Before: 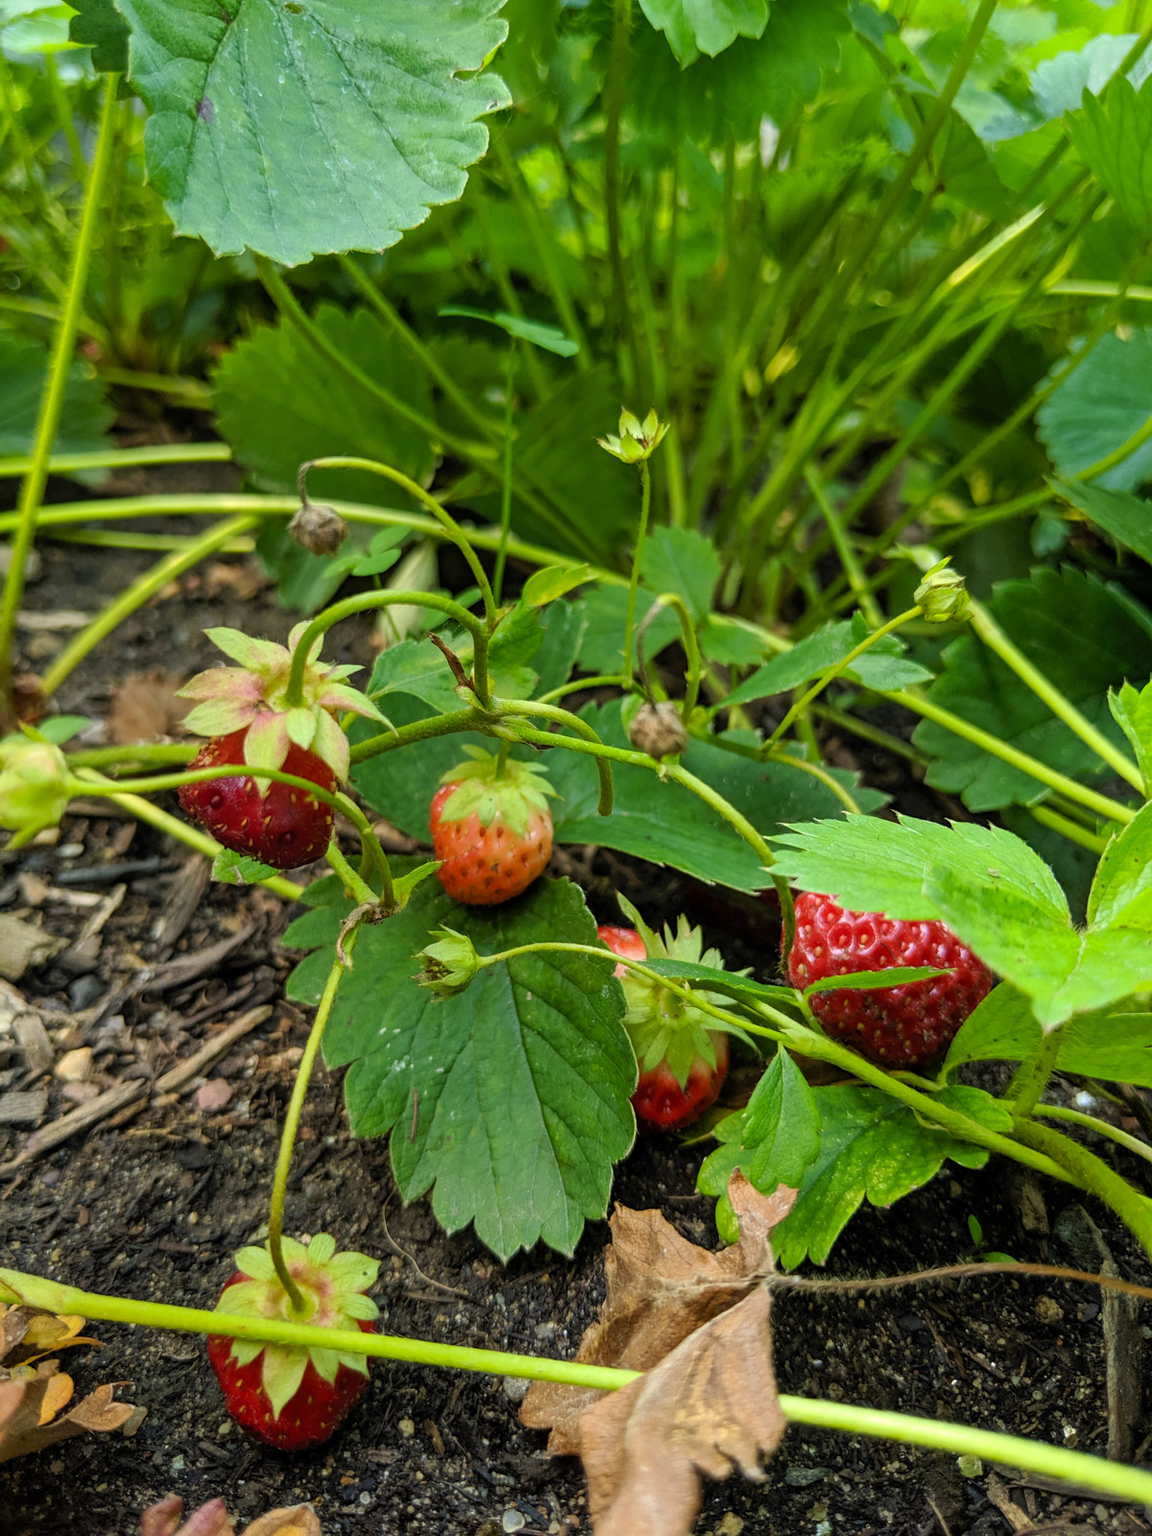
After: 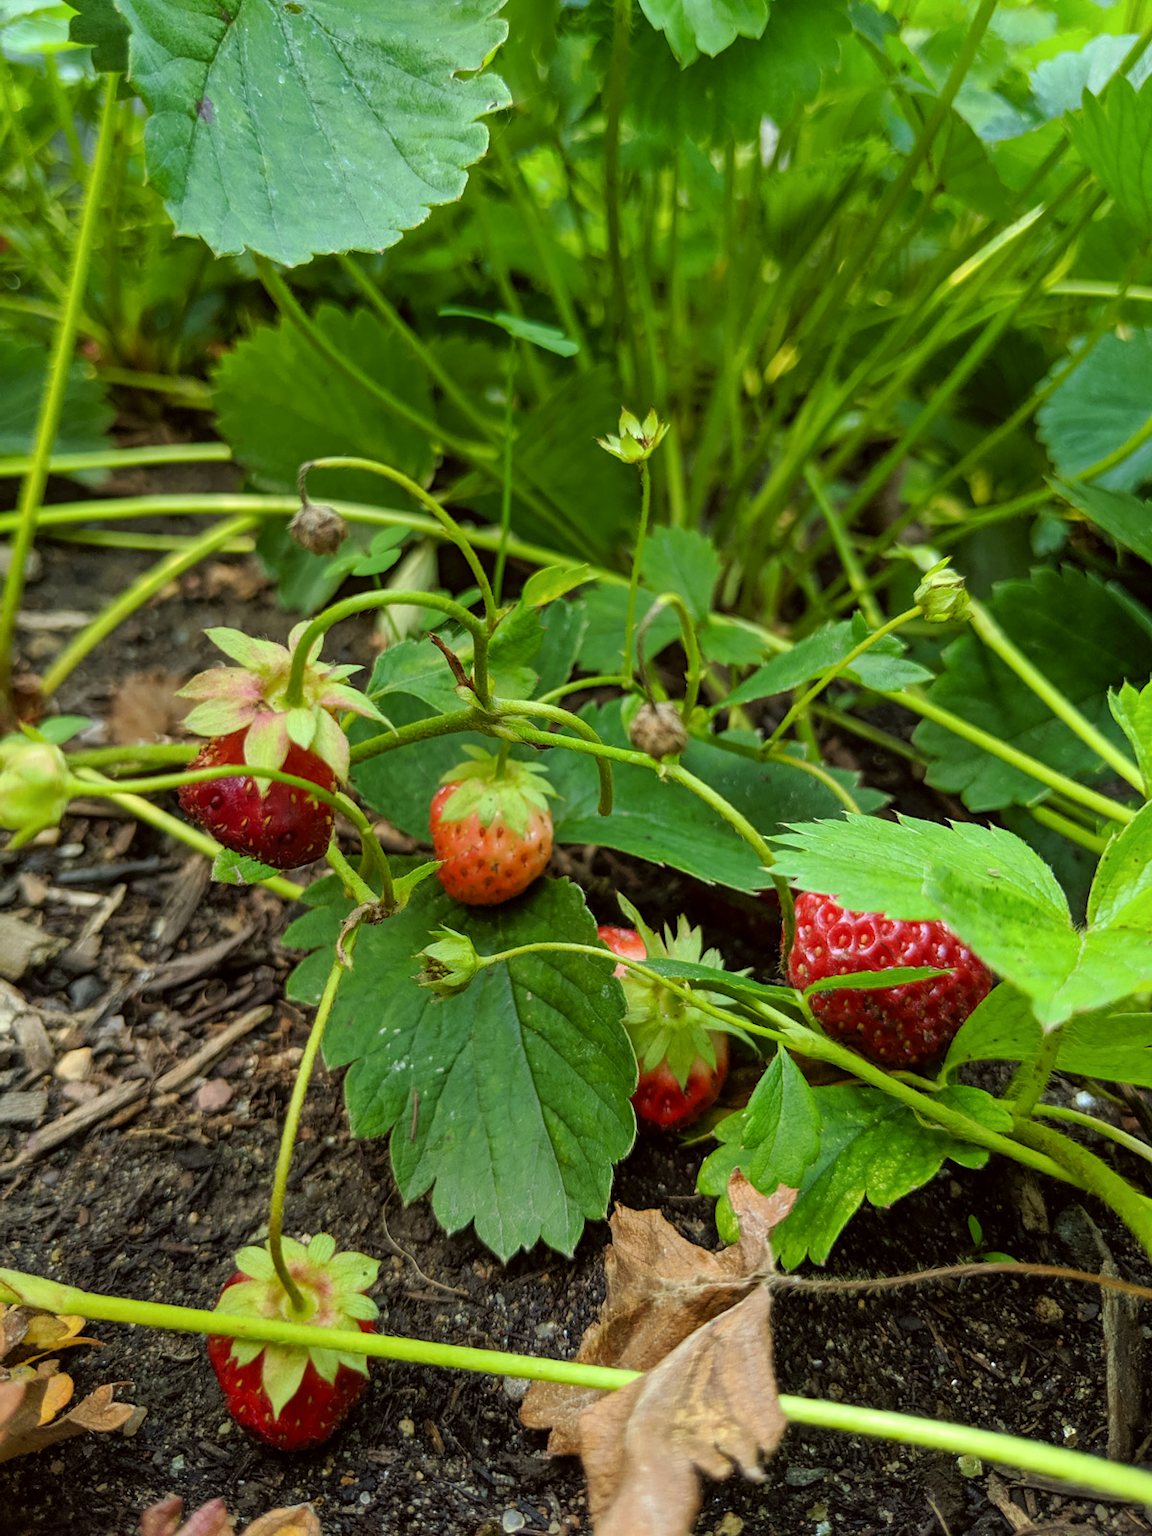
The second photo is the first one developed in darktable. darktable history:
color correction: highlights a* -2.86, highlights b* -2.77, shadows a* 2.38, shadows b* 2.87
